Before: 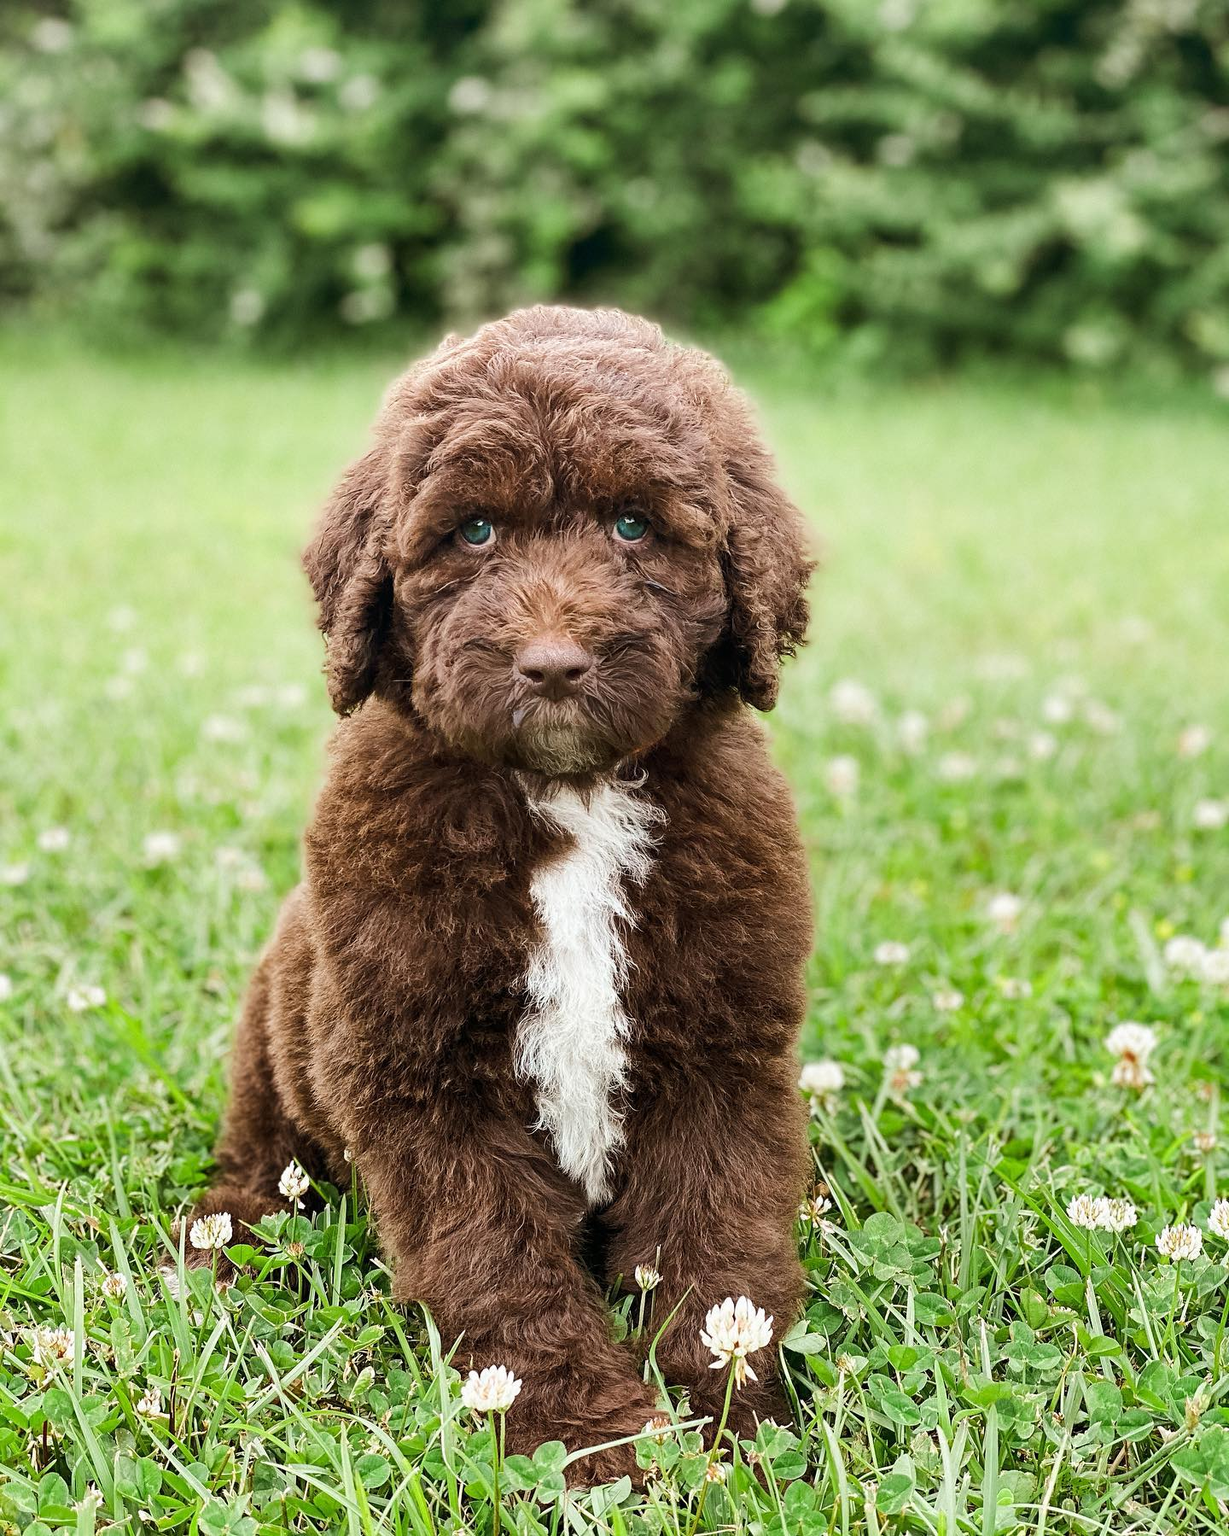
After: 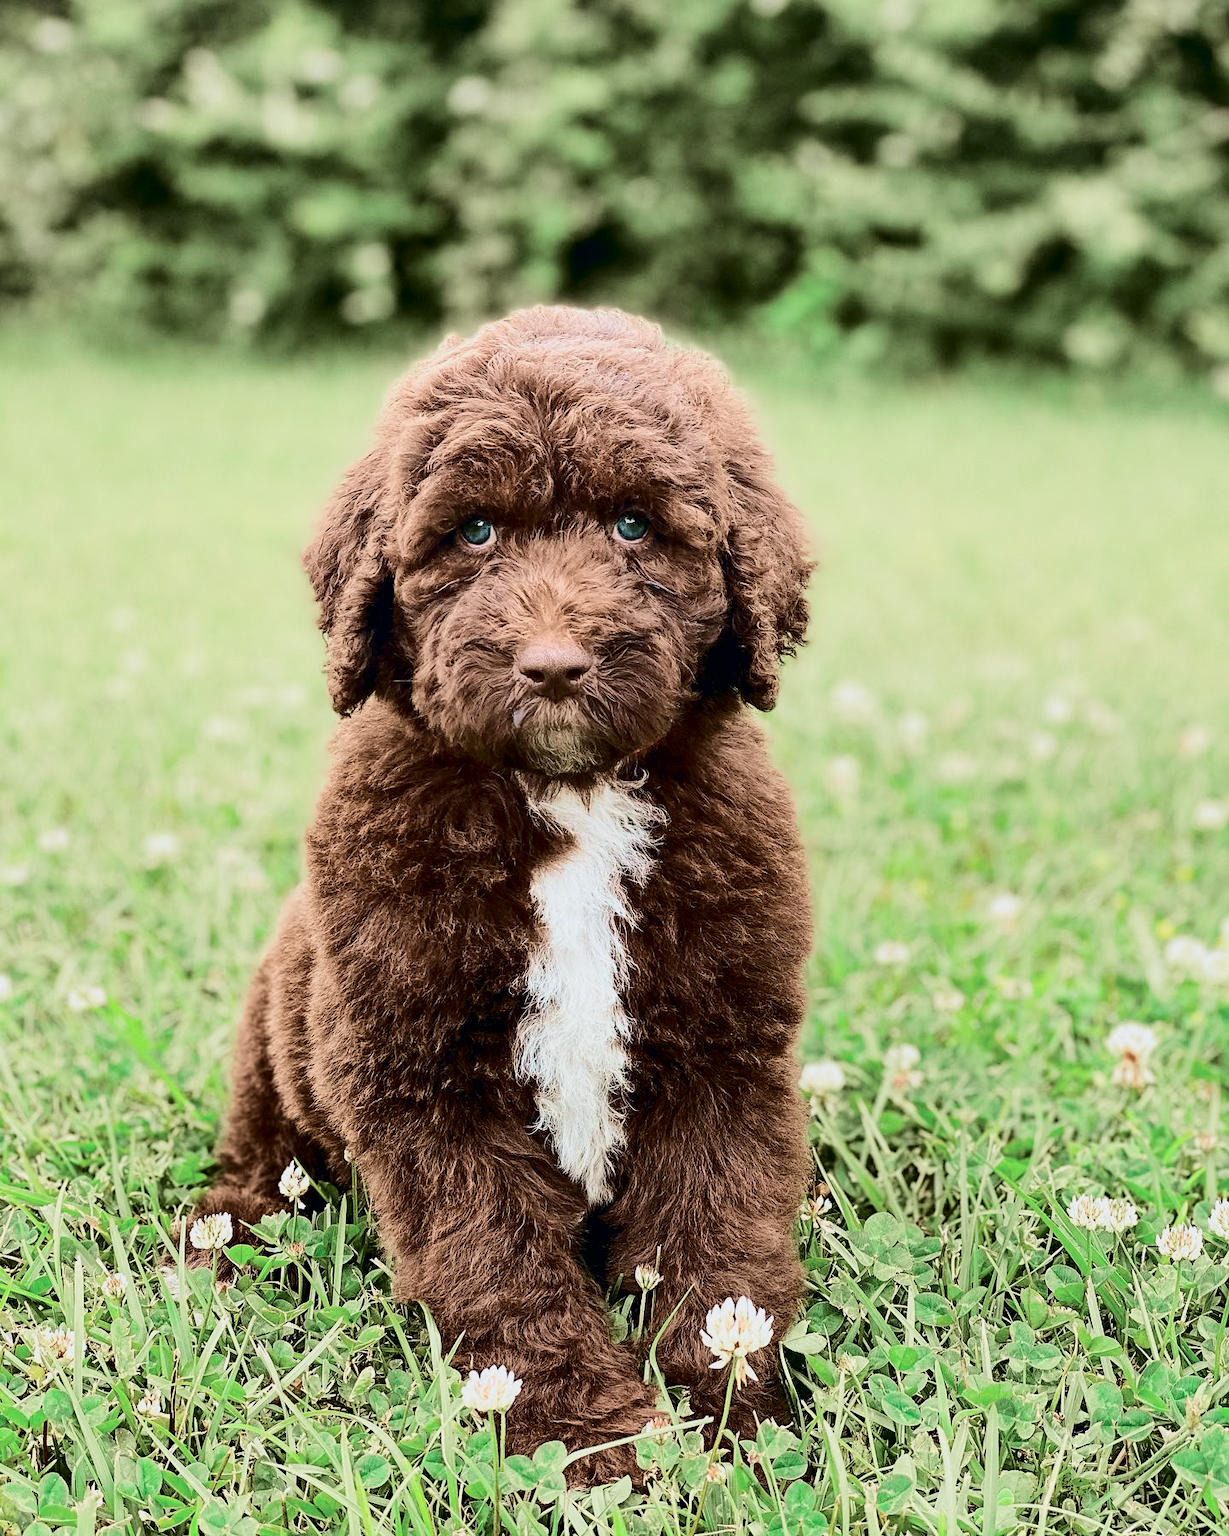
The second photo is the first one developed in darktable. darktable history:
tone curve: curves: ch0 [(0, 0) (0.049, 0.01) (0.154, 0.081) (0.491, 0.56) (0.739, 0.794) (0.992, 0.937)]; ch1 [(0, 0) (0.172, 0.123) (0.317, 0.272) (0.401, 0.422) (0.499, 0.497) (0.531, 0.54) (0.615, 0.603) (0.741, 0.783) (1, 1)]; ch2 [(0, 0) (0.411, 0.424) (0.462, 0.464) (0.502, 0.489) (0.544, 0.551) (0.686, 0.638) (1, 1)], color space Lab, independent channels, preserve colors none
